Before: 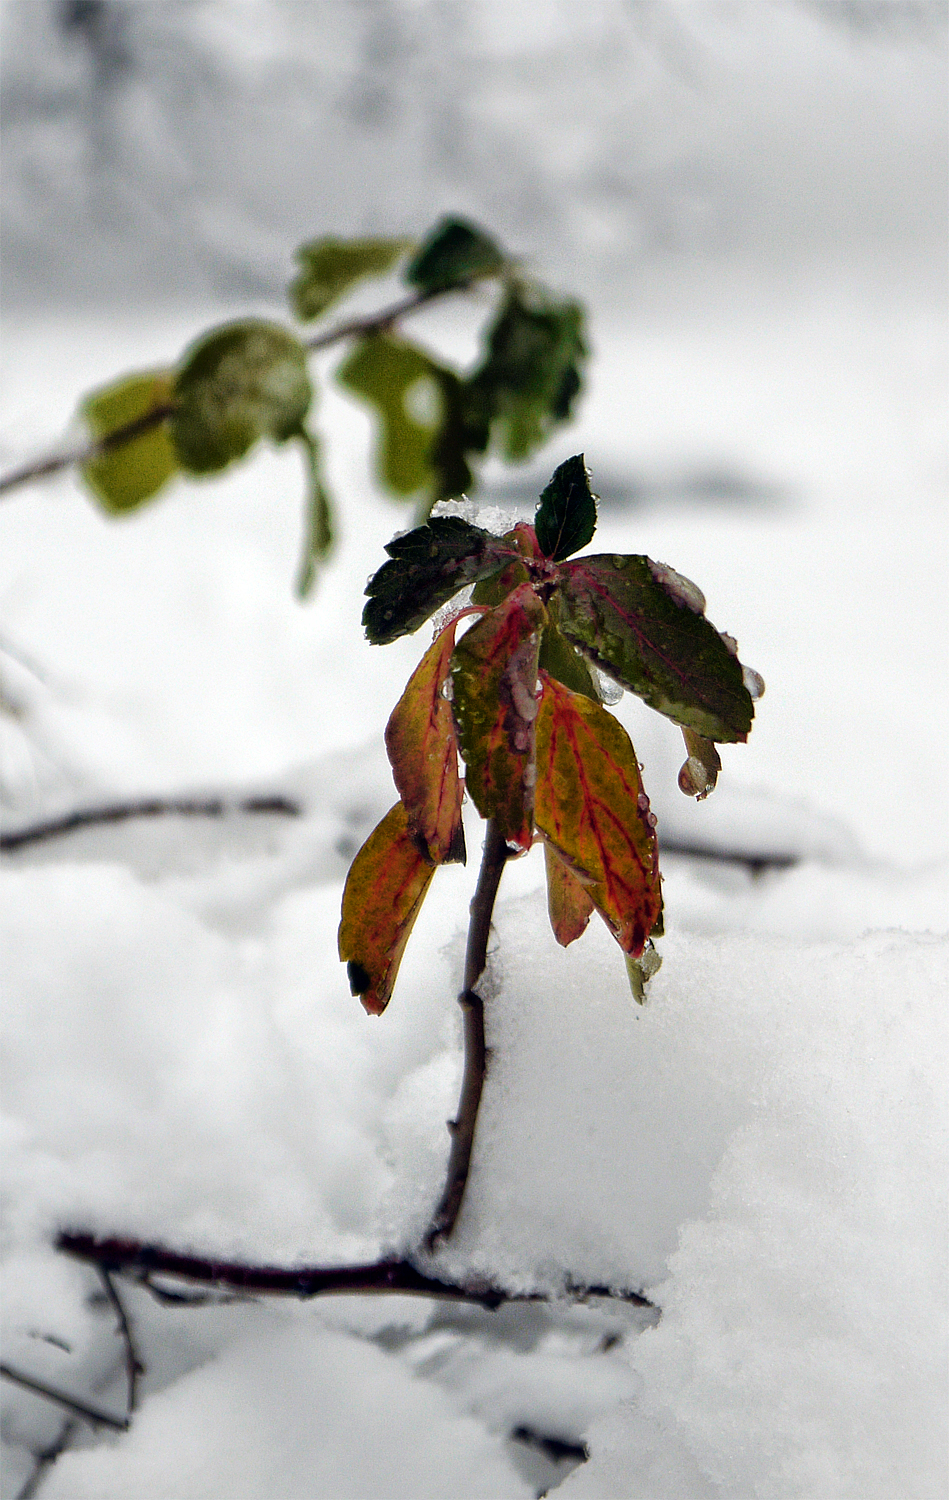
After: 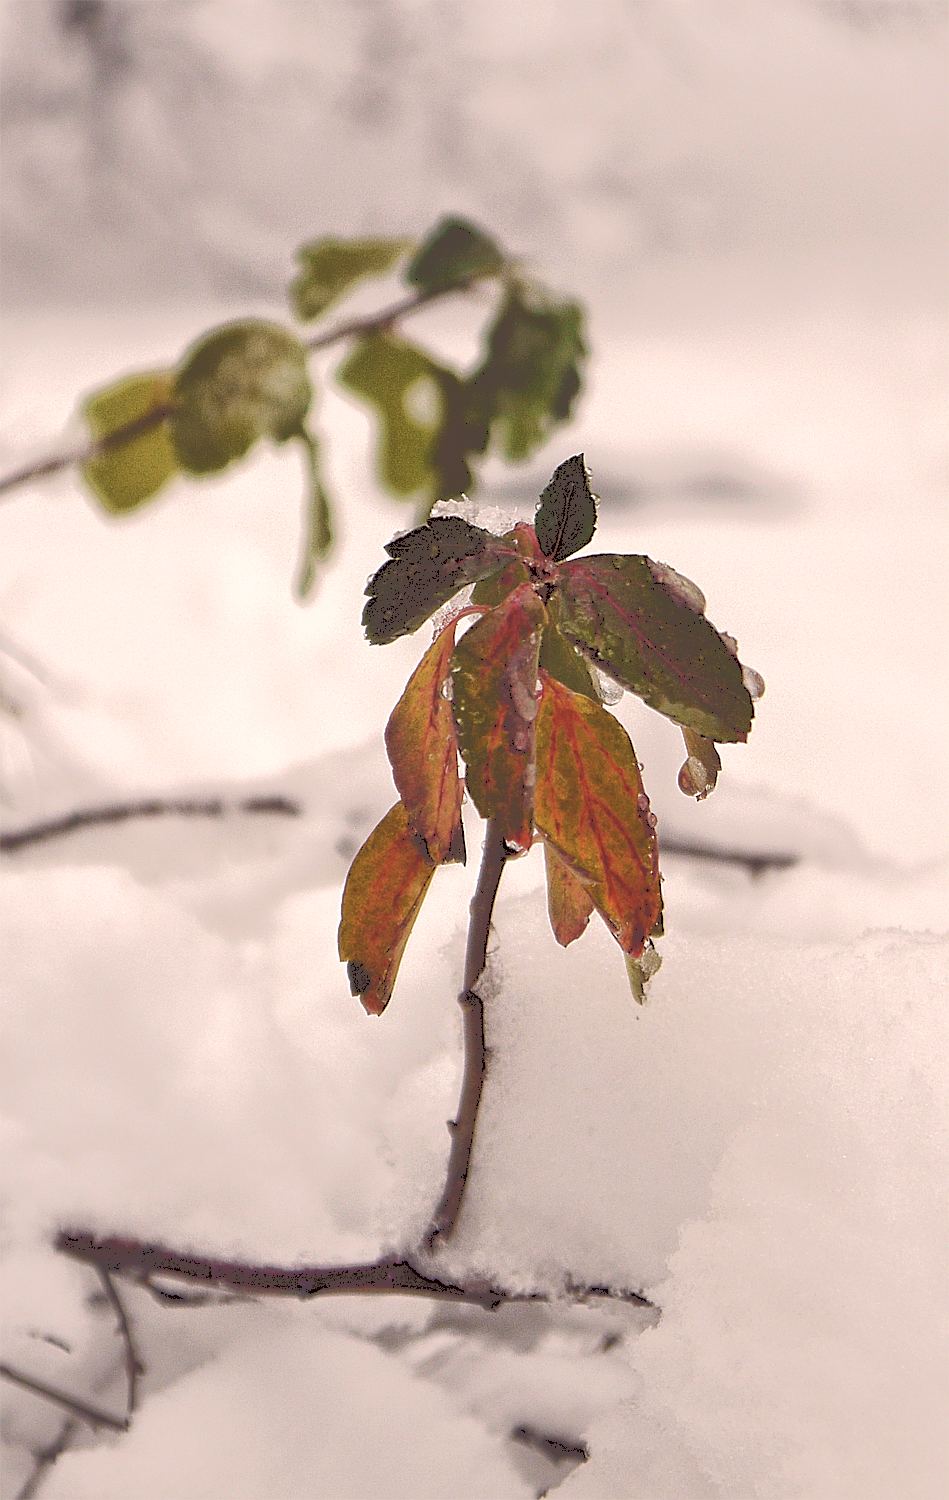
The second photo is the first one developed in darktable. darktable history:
color correction: highlights a* 10.2, highlights b* 9.7, shadows a* 8.08, shadows b* 8.19, saturation 0.773
color calibration: illuminant same as pipeline (D50), adaptation XYZ, x 0.346, y 0.358, temperature 5008.2 K, gamut compression 0.992
tone curve: curves: ch0 [(0, 0) (0.003, 0.298) (0.011, 0.298) (0.025, 0.298) (0.044, 0.3) (0.069, 0.302) (0.1, 0.312) (0.136, 0.329) (0.177, 0.354) (0.224, 0.376) (0.277, 0.408) (0.335, 0.453) (0.399, 0.503) (0.468, 0.562) (0.543, 0.623) (0.623, 0.686) (0.709, 0.754) (0.801, 0.825) (0.898, 0.873) (1, 1)], color space Lab, independent channels, preserve colors none
sharpen: amount 0.49
